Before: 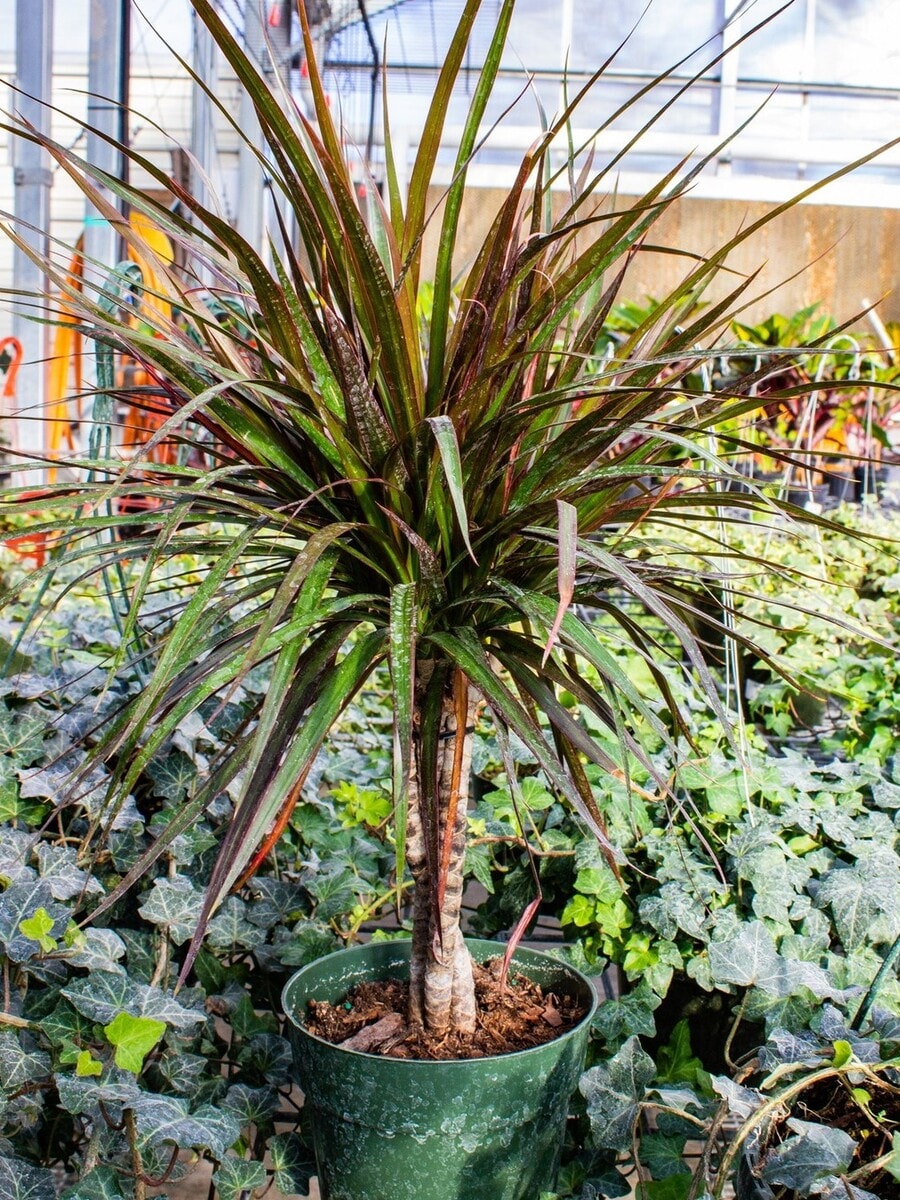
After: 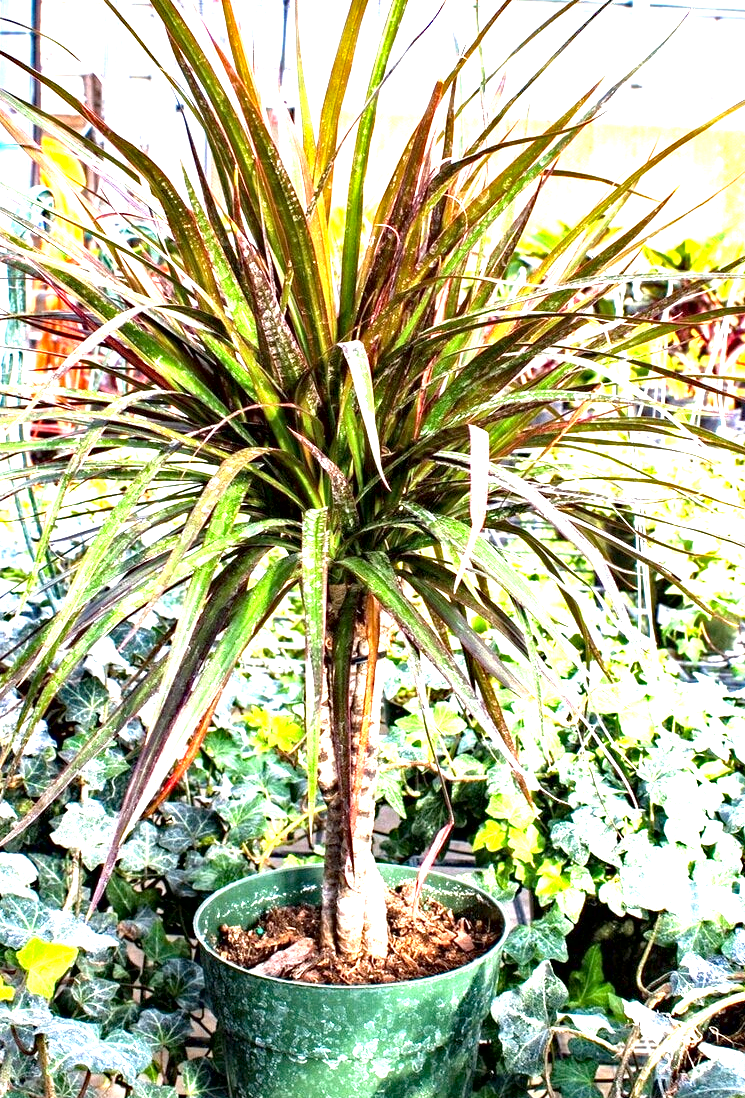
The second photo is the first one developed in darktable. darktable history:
exposure: black level correction 0.001, exposure 1.84 EV, compensate highlight preservation false
crop: left 9.807%, top 6.259%, right 7.334%, bottom 2.177%
haze removal: compatibility mode true, adaptive false
tone equalizer: on, module defaults
local contrast: mode bilateral grid, contrast 25, coarseness 60, detail 151%, midtone range 0.2
